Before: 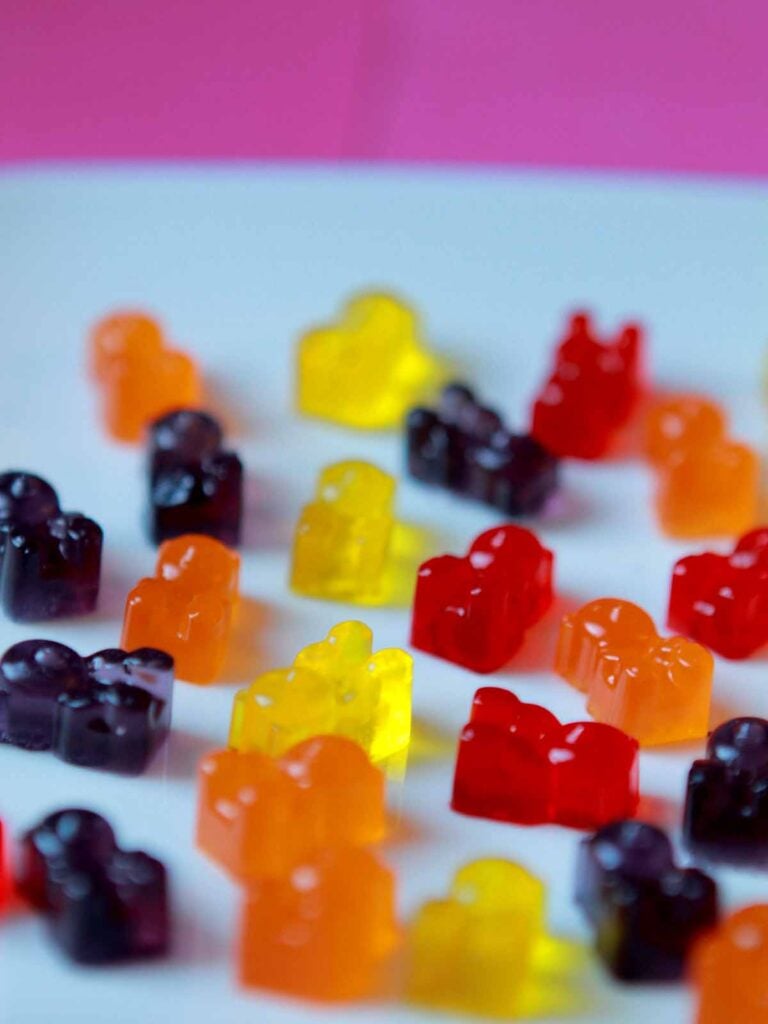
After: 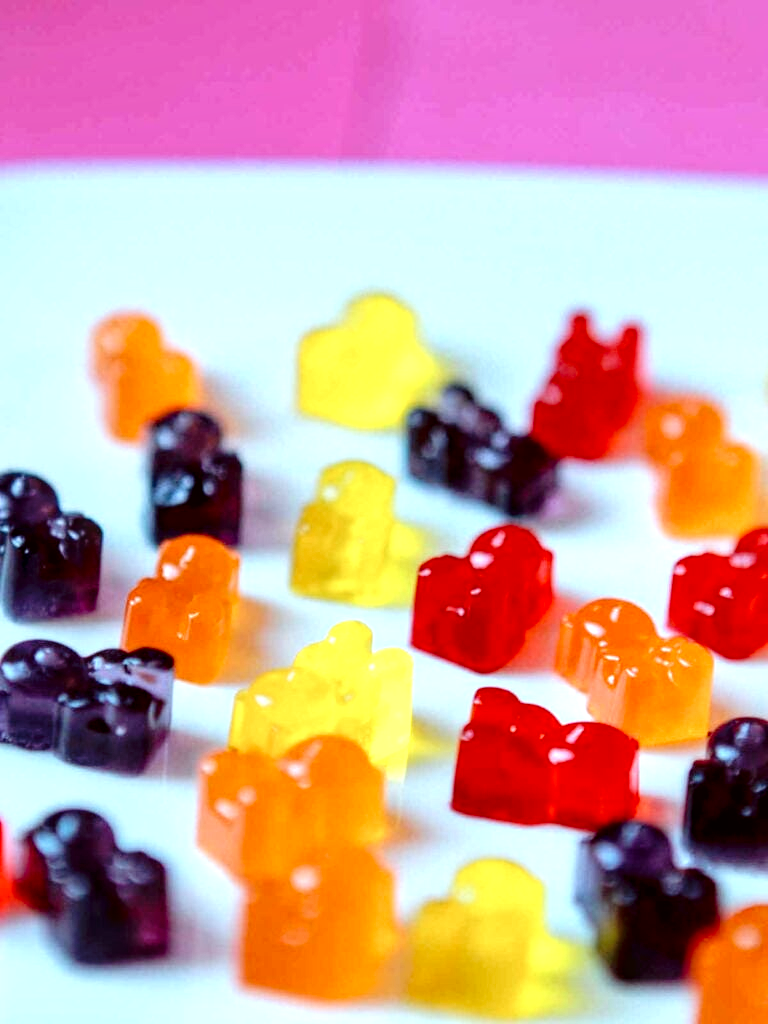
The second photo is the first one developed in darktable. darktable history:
color correction: highlights a* -4.98, highlights b* -3.76, shadows a* 3.83, shadows b* 4.08
local contrast: detail 154%
tone curve: curves: ch0 [(0, 0) (0.003, 0.031) (0.011, 0.031) (0.025, 0.03) (0.044, 0.035) (0.069, 0.054) (0.1, 0.081) (0.136, 0.11) (0.177, 0.147) (0.224, 0.209) (0.277, 0.283) (0.335, 0.369) (0.399, 0.44) (0.468, 0.517) (0.543, 0.601) (0.623, 0.684) (0.709, 0.766) (0.801, 0.846) (0.898, 0.927) (1, 1)], preserve colors none
exposure: black level correction 0, exposure 0.7 EV, compensate exposure bias true, compensate highlight preservation false
